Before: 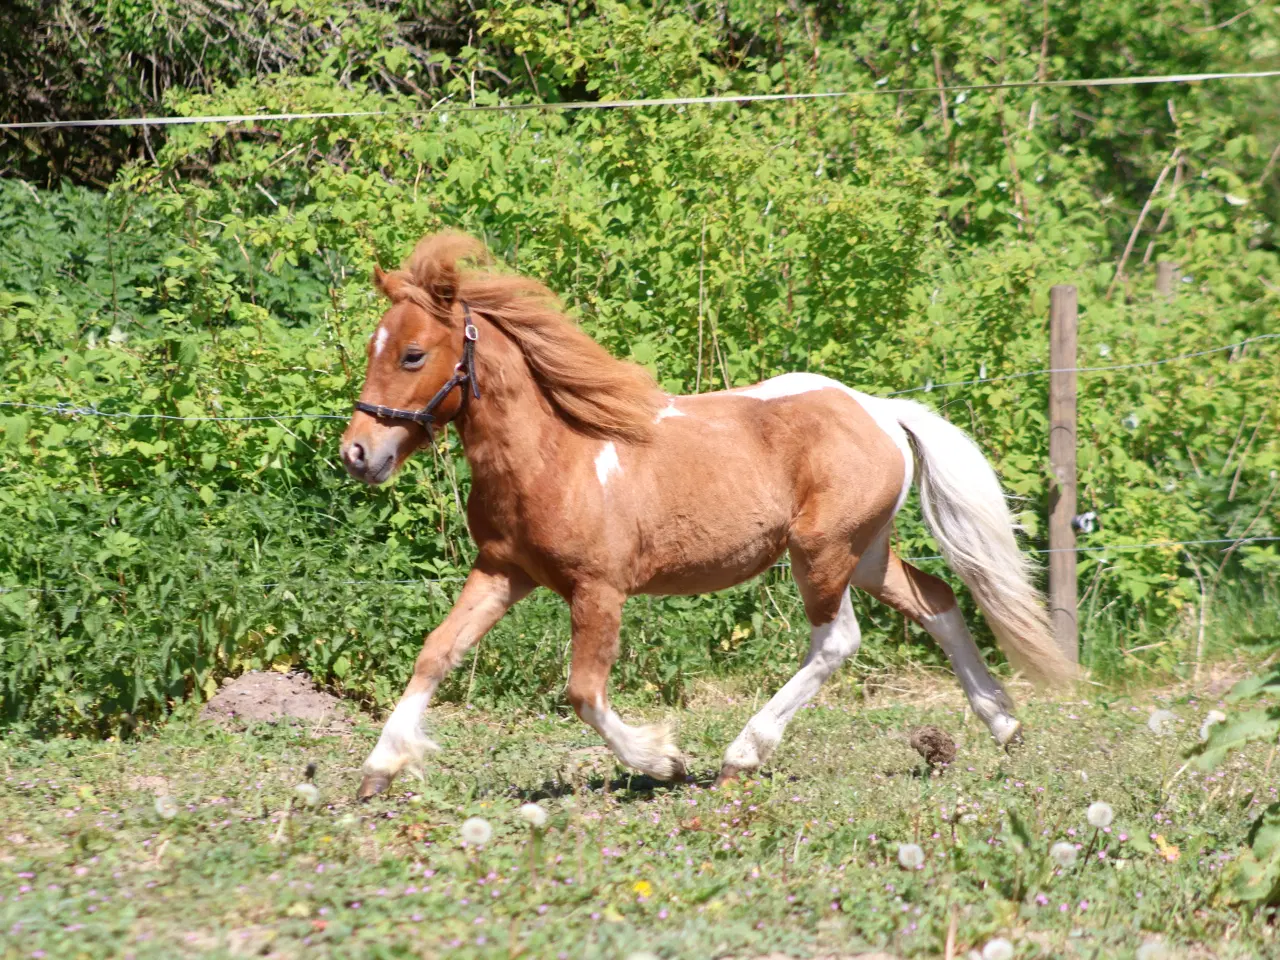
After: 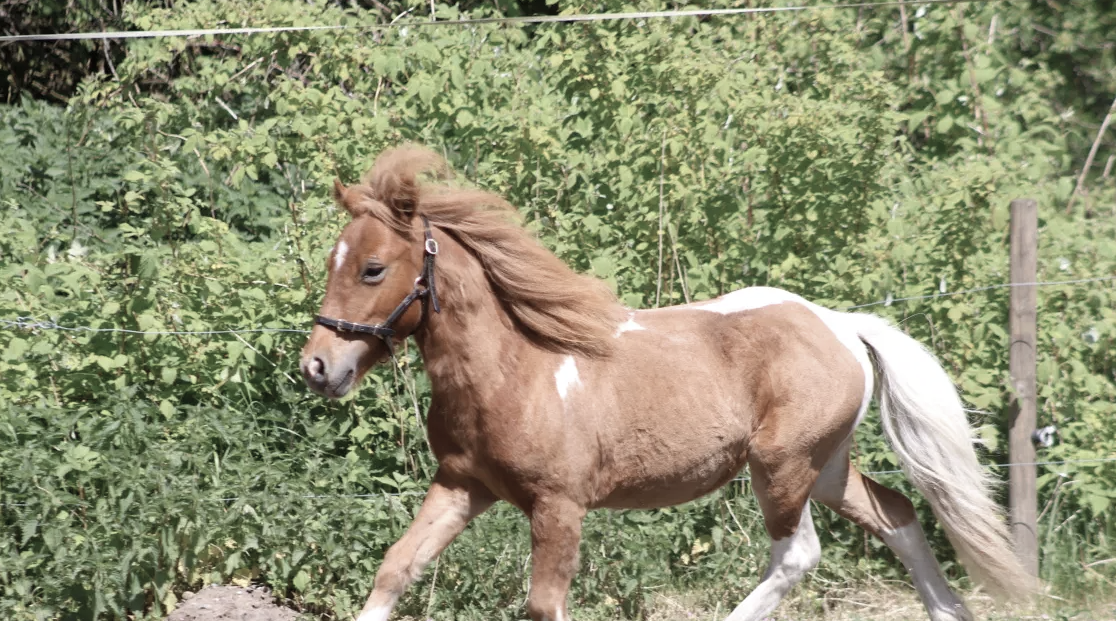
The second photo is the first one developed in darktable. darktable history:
color zones: curves: ch1 [(0, 0.292) (0.001, 0.292) (0.2, 0.264) (0.4, 0.248) (0.6, 0.248) (0.8, 0.264) (0.999, 0.292) (1, 0.292)]
tone equalizer: on, module defaults
crop: left 3.144%, top 8.966%, right 9.606%, bottom 26.26%
